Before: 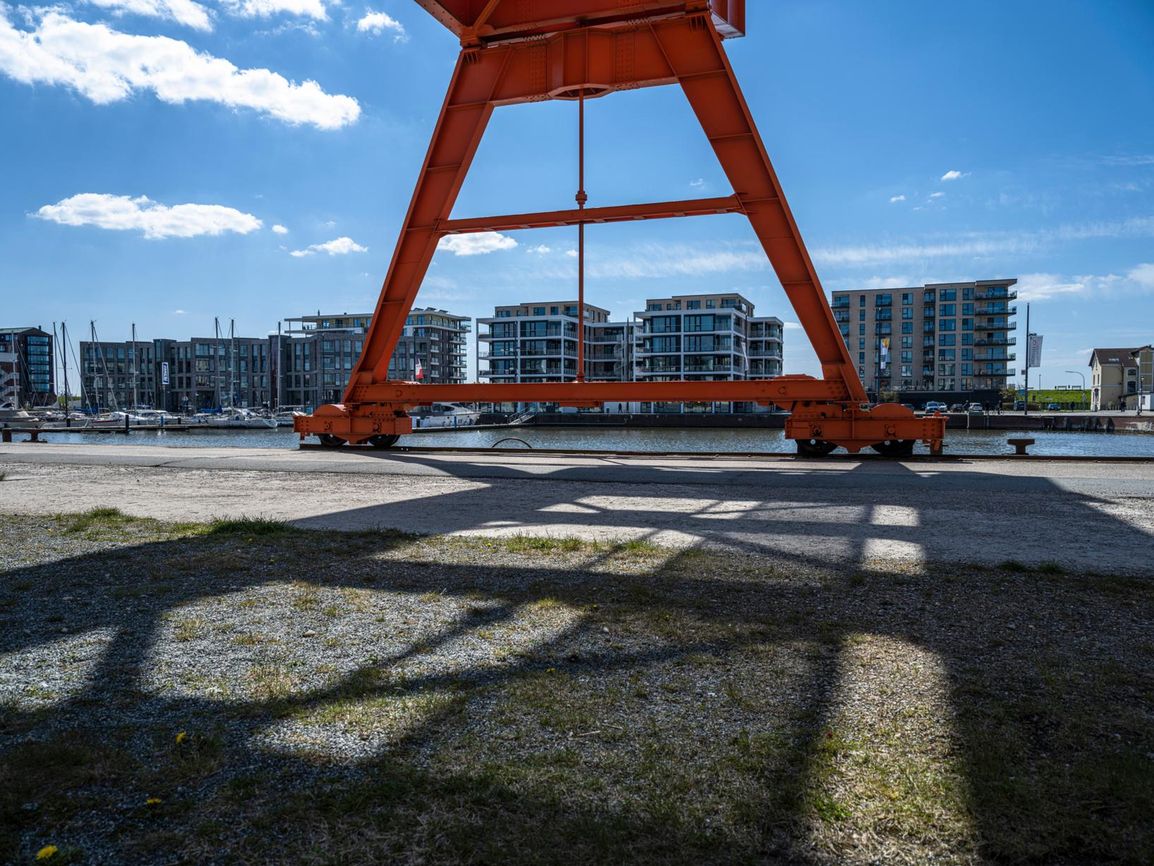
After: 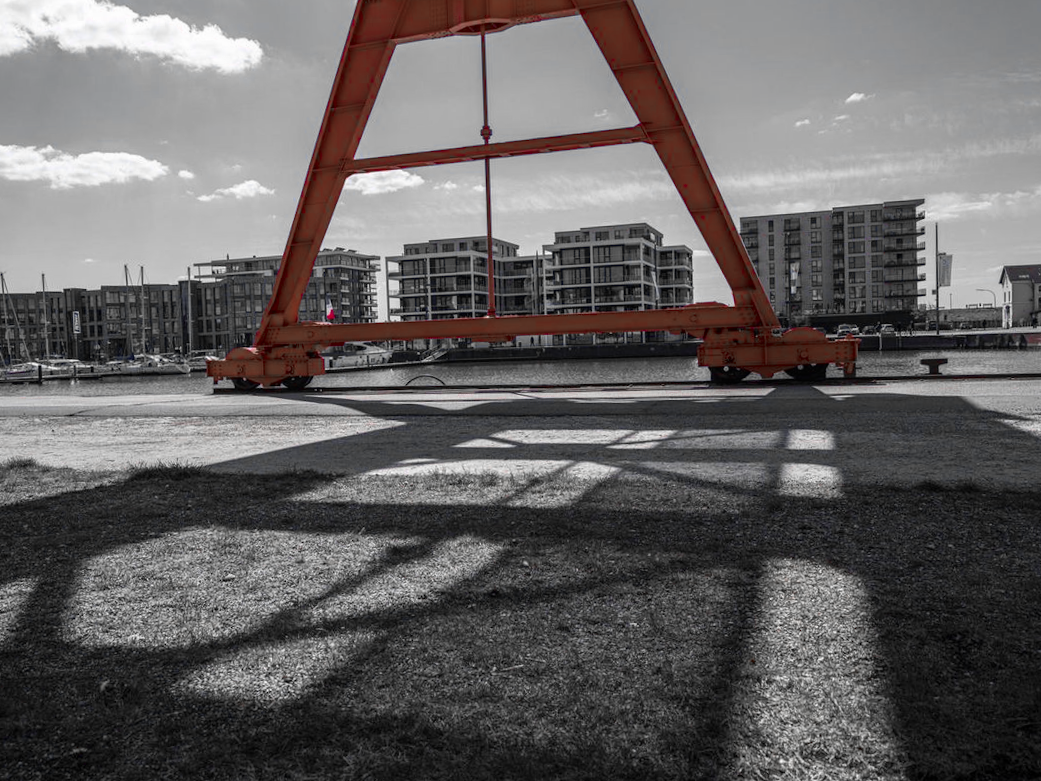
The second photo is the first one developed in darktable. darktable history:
color zones: curves: ch0 [(0, 0.278) (0.143, 0.5) (0.286, 0.5) (0.429, 0.5) (0.571, 0.5) (0.714, 0.5) (0.857, 0.5) (1, 0.5)]; ch1 [(0, 1) (0.143, 0.165) (0.286, 0) (0.429, 0) (0.571, 0) (0.714, 0) (0.857, 0.5) (1, 0.5)]; ch2 [(0, 0.508) (0.143, 0.5) (0.286, 0.5) (0.429, 0.5) (0.571, 0.5) (0.714, 0.5) (0.857, 0.5) (1, 0.5)]
contrast equalizer: y [[0.5, 0.5, 0.478, 0.5, 0.5, 0.5], [0.5 ×6], [0.5 ×6], [0 ×6], [0 ×6]]
crop and rotate: angle 1.96°, left 5.673%, top 5.673%
